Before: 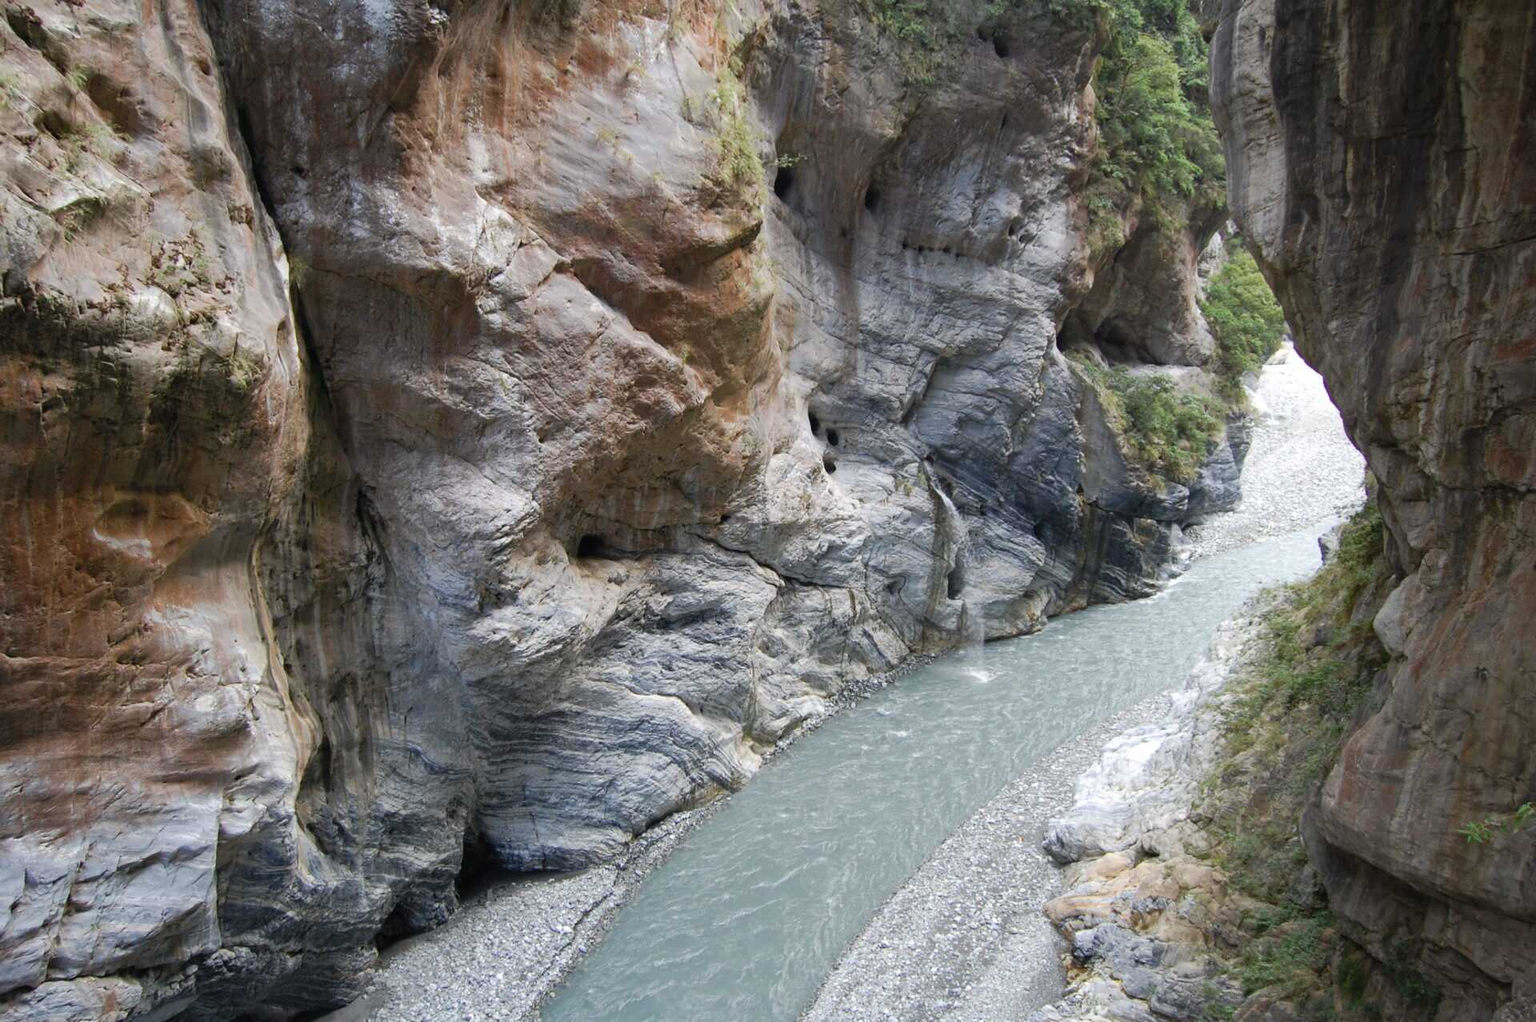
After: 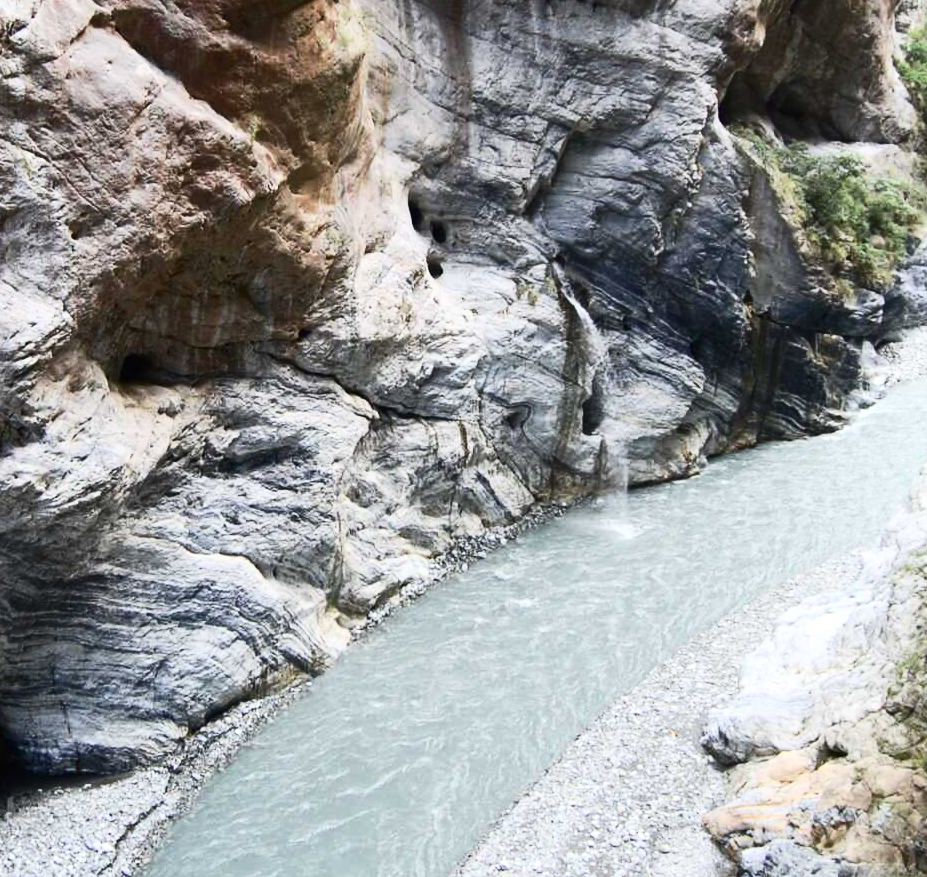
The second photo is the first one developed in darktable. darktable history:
crop: left 31.379%, top 24.658%, right 20.326%, bottom 6.628%
contrast brightness saturation: contrast 0.39, brightness 0.1
